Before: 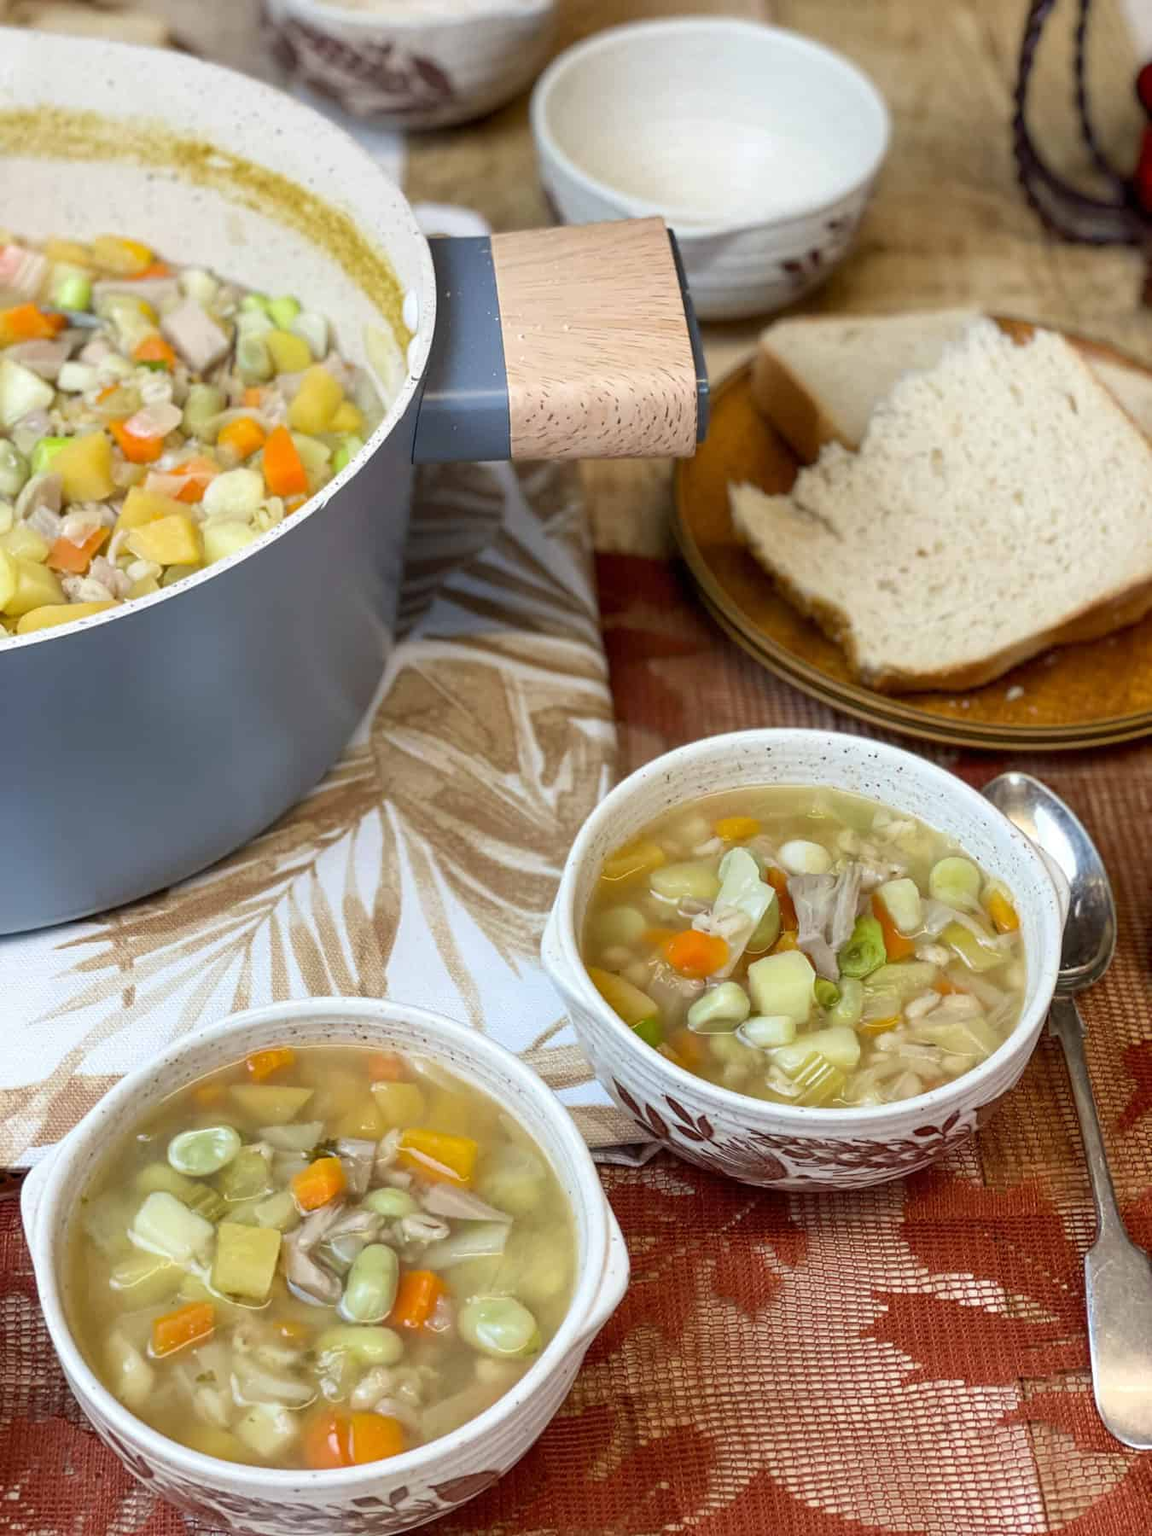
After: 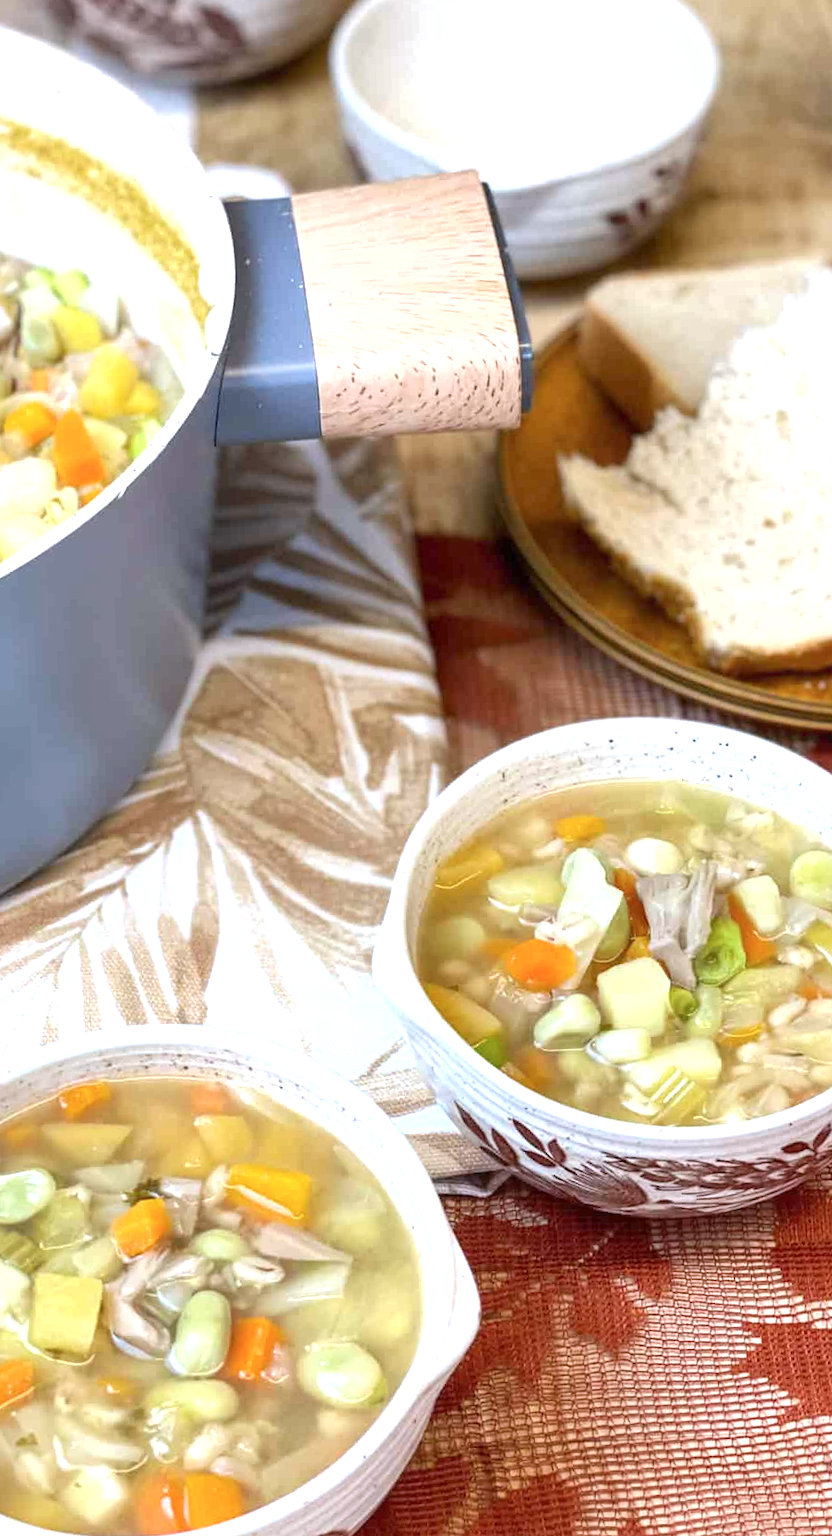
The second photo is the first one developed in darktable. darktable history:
crop and rotate: left 17.732%, right 15.423%
shadows and highlights: shadows 62.66, white point adjustment 0.37, highlights -34.44, compress 83.82%
exposure: exposure 0.781 EV, compensate highlight preservation false
color calibration: illuminant as shot in camera, x 0.358, y 0.373, temperature 4628.91 K
rotate and perspective: rotation -2°, crop left 0.022, crop right 0.978, crop top 0.049, crop bottom 0.951
